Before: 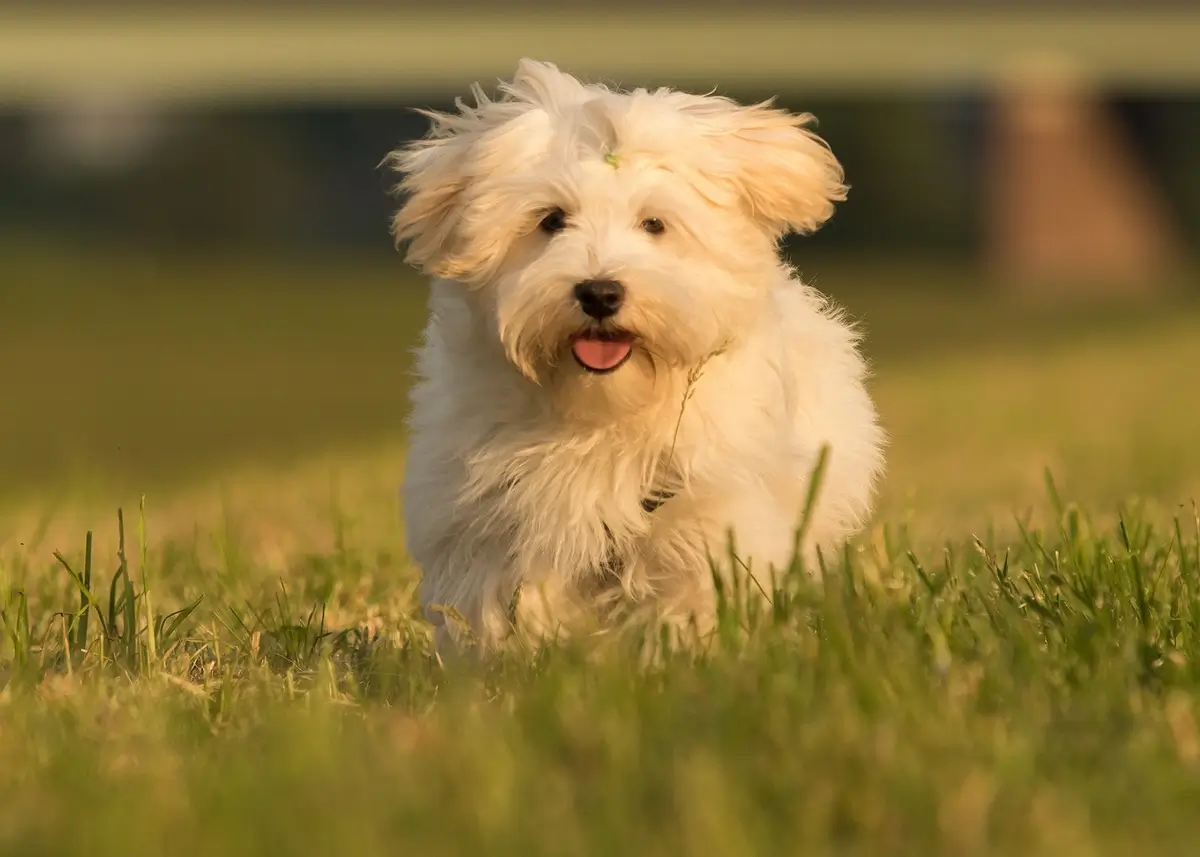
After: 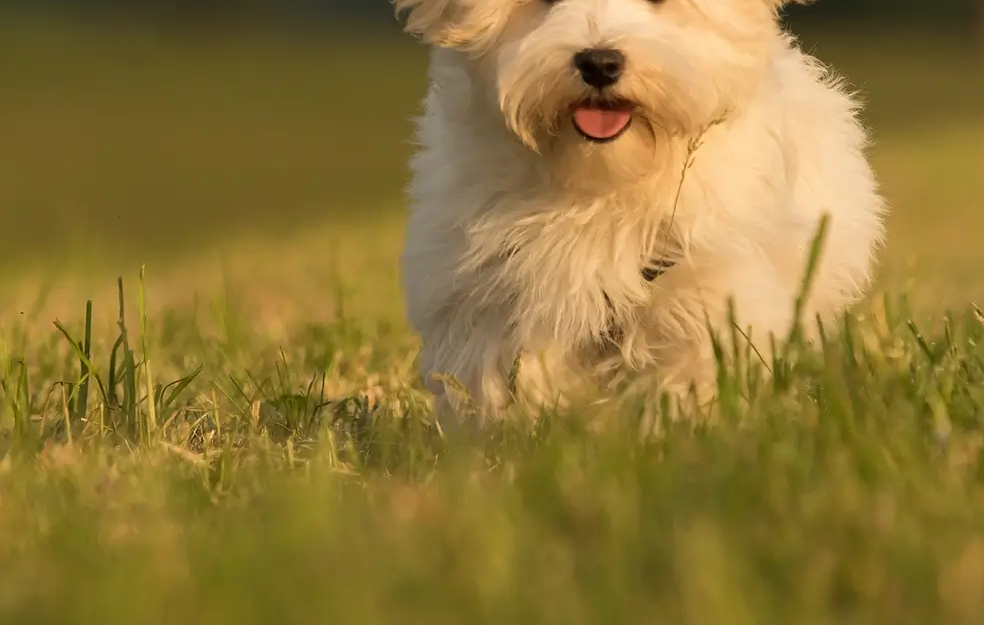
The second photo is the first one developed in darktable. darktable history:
crop: top 26.997%, right 17.939%
